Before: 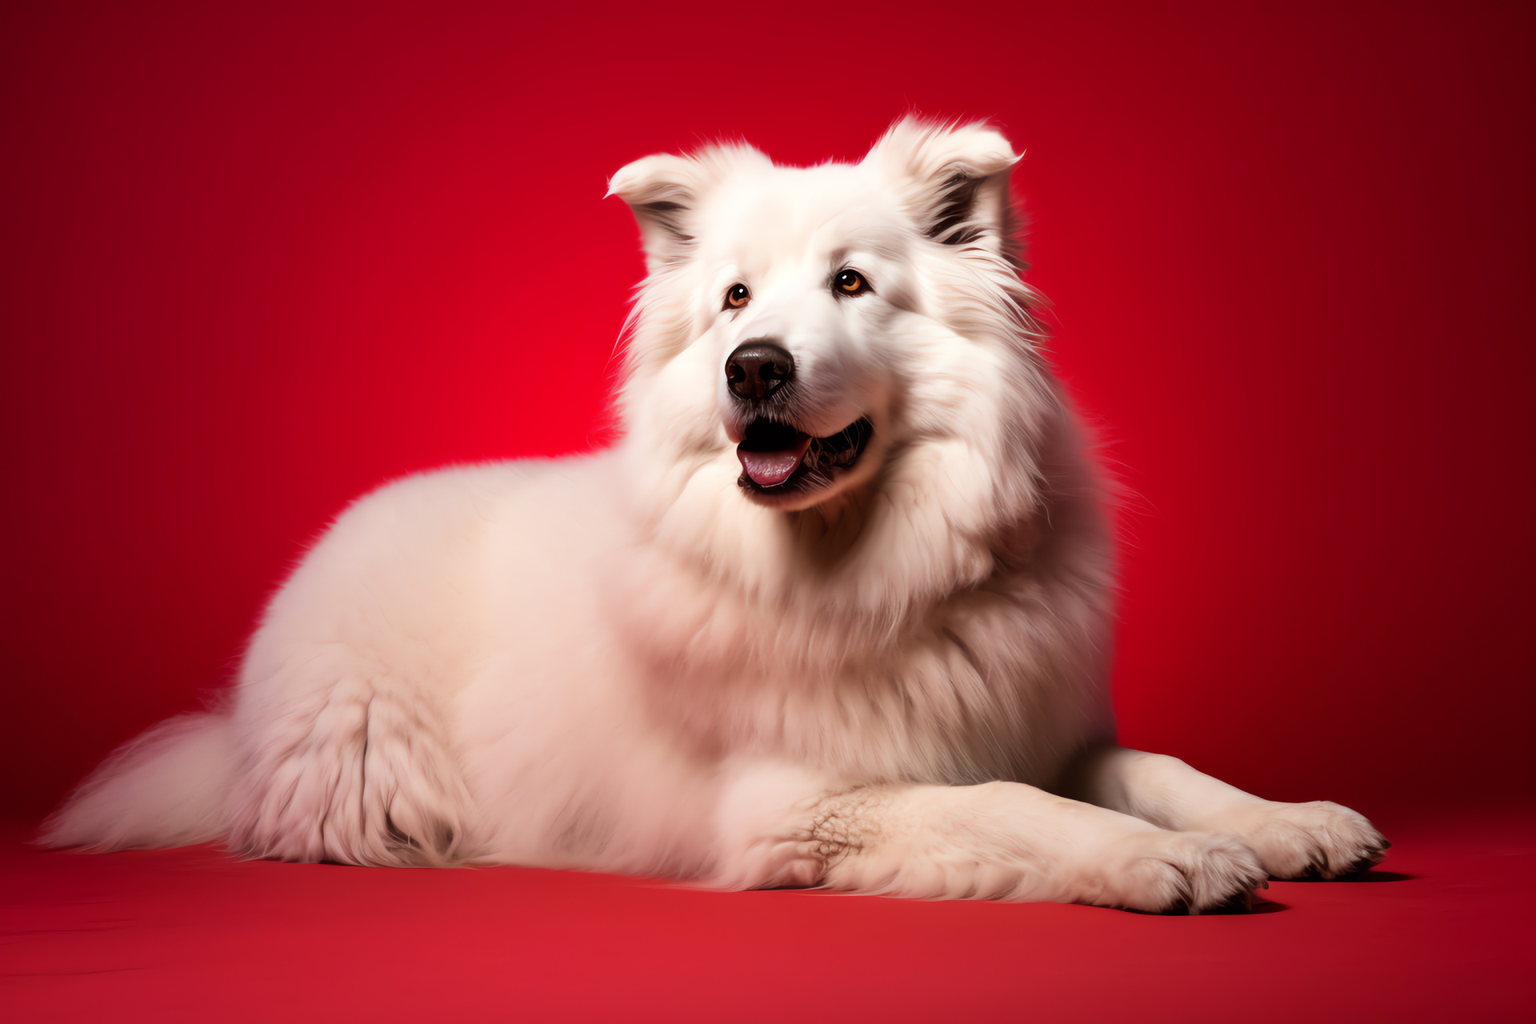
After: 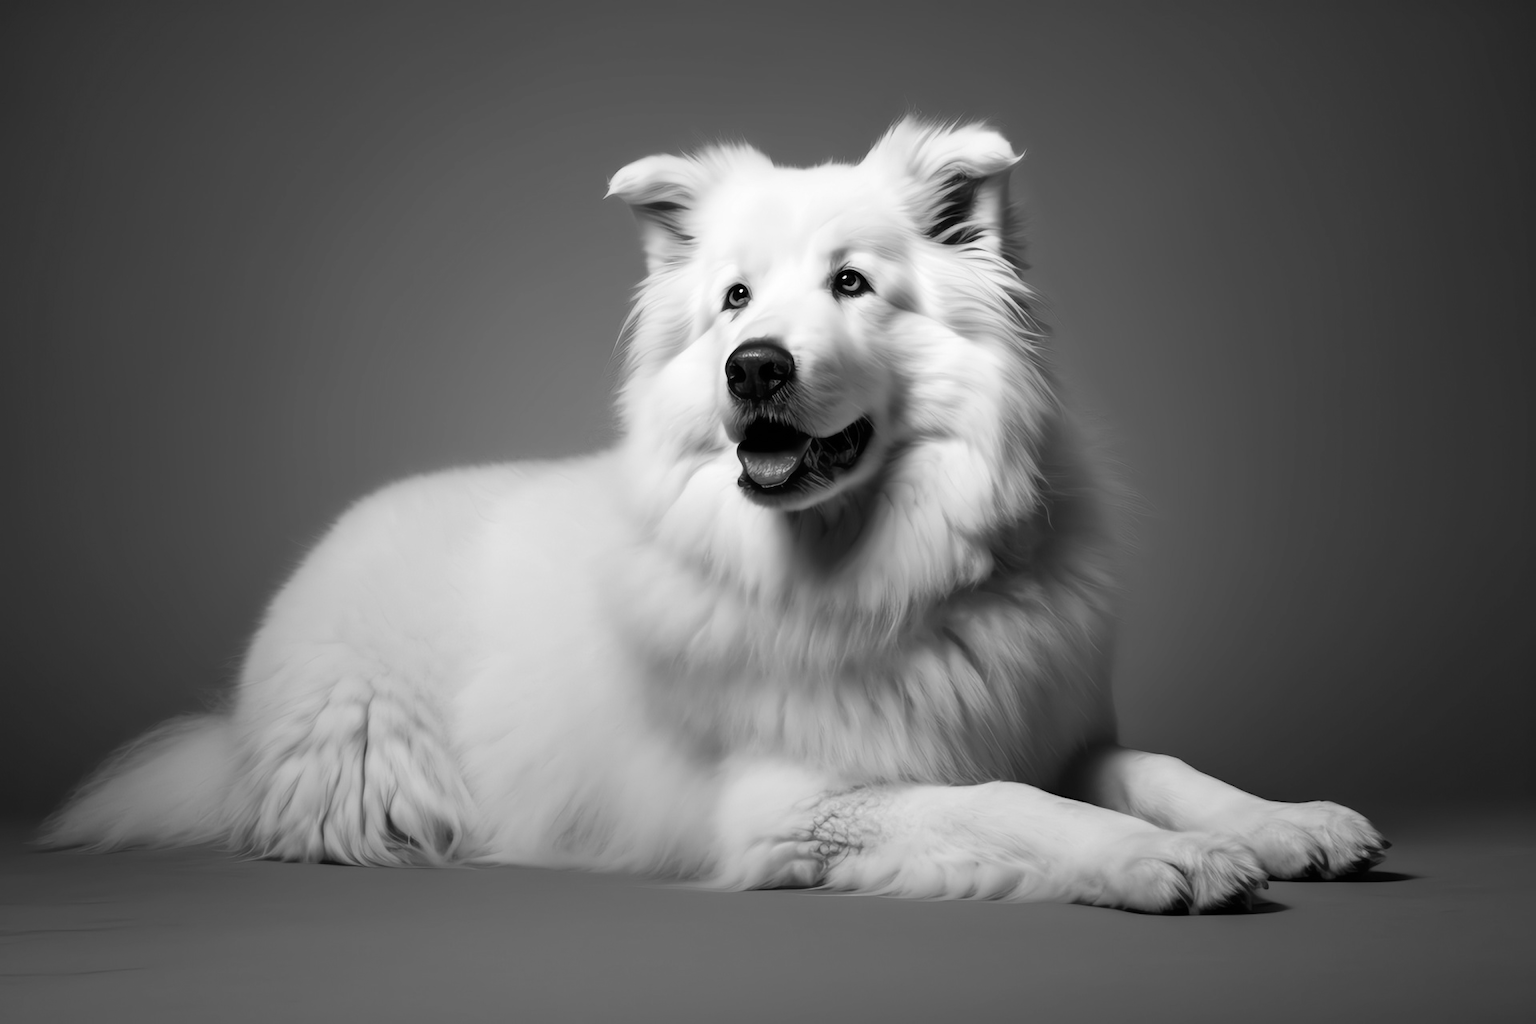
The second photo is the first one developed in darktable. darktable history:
color correction: highlights a* 15.46, highlights b* -20.56
monochrome: on, module defaults
